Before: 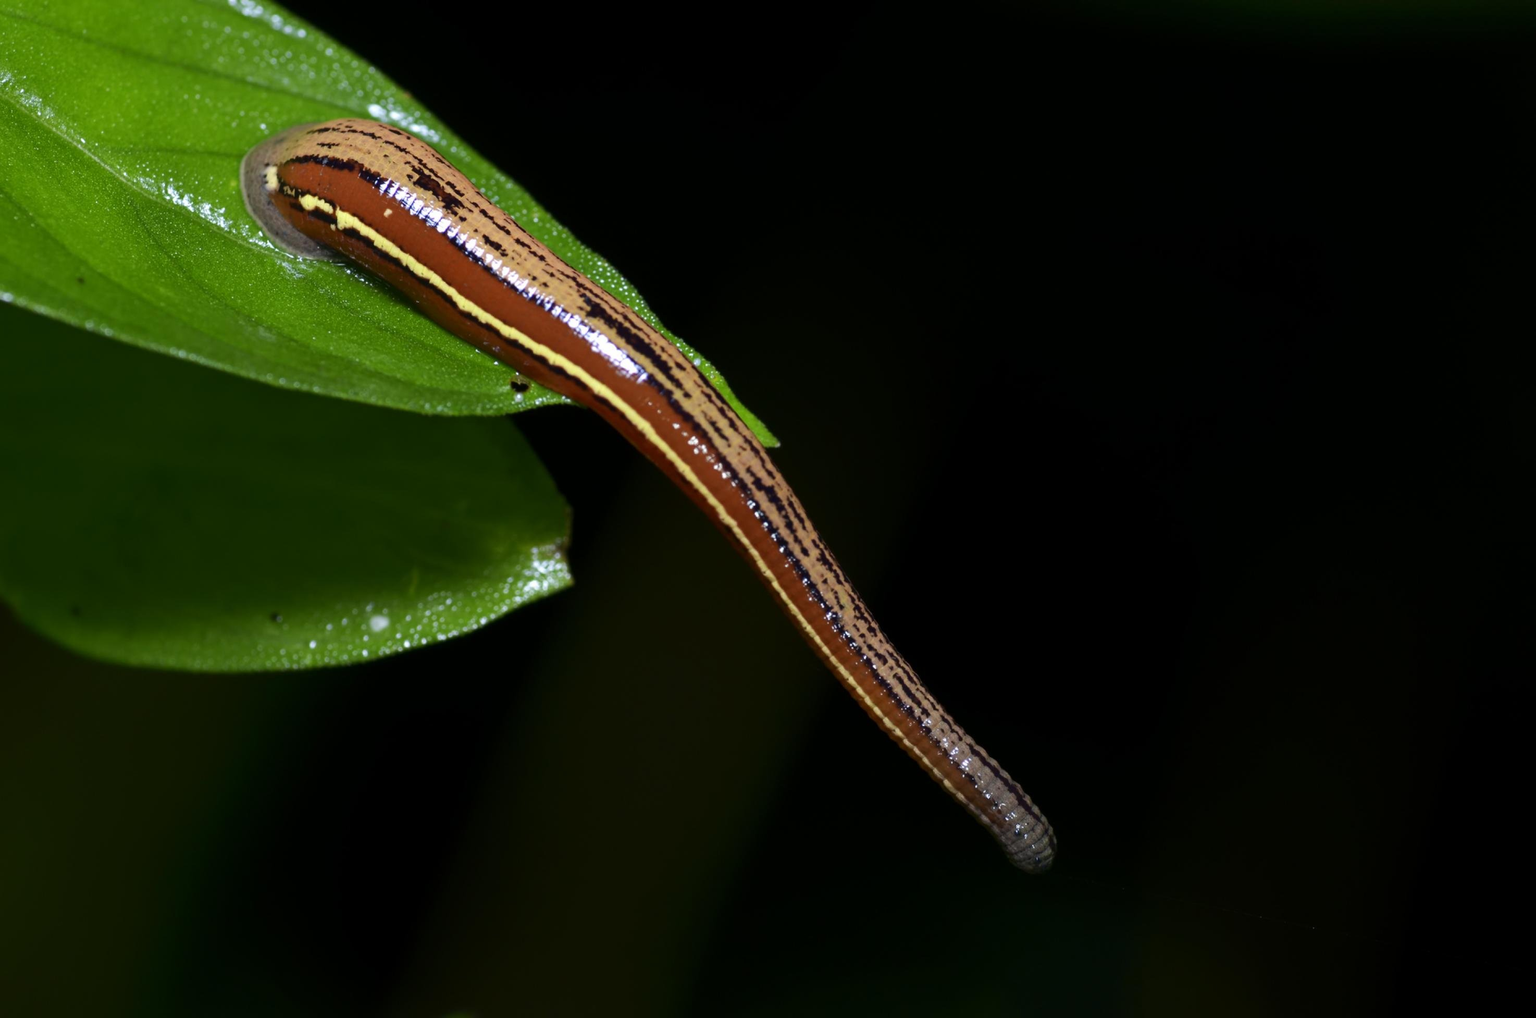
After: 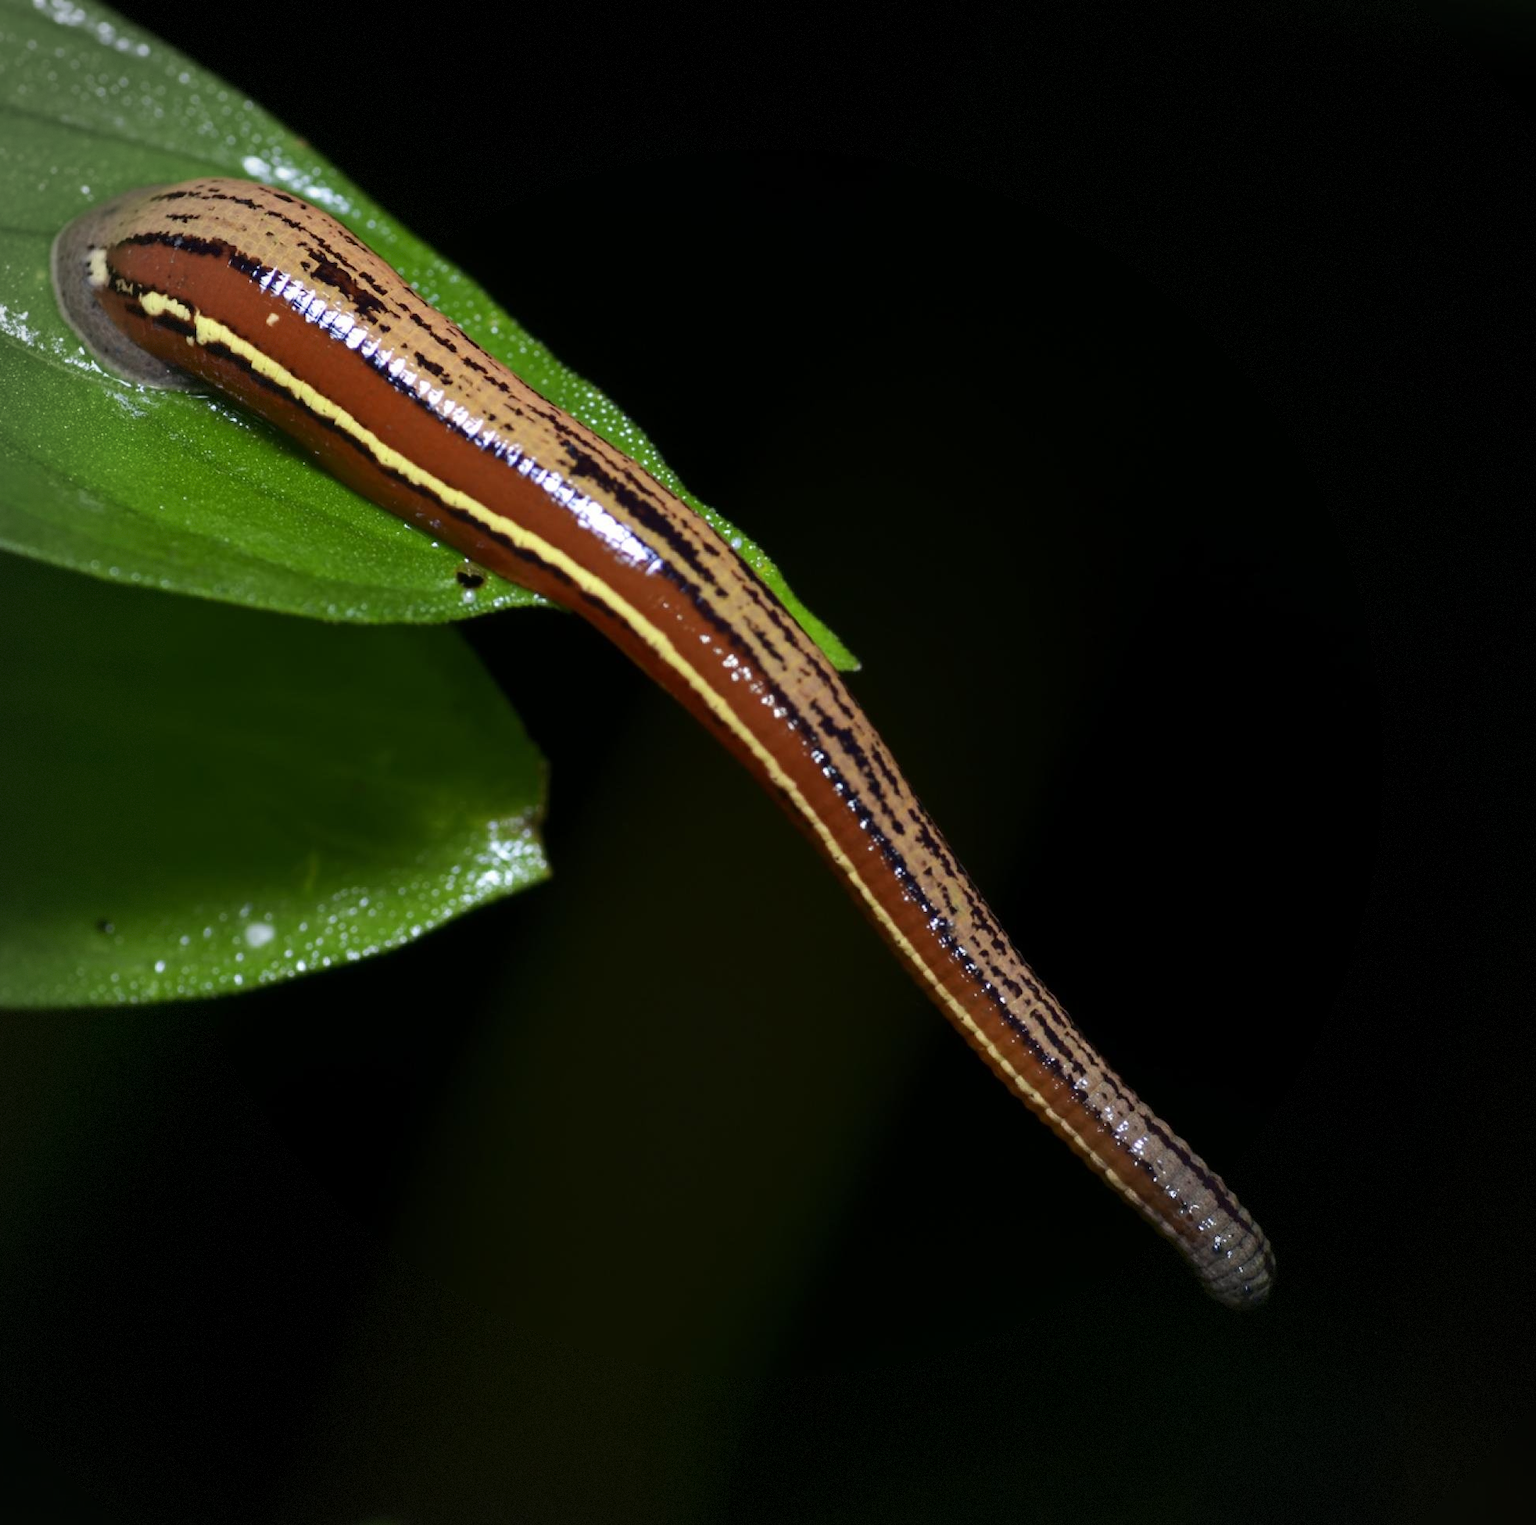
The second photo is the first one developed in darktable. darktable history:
vignetting: brightness -0.292, dithering 8-bit output
crop and rotate: left 13.433%, right 19.878%
